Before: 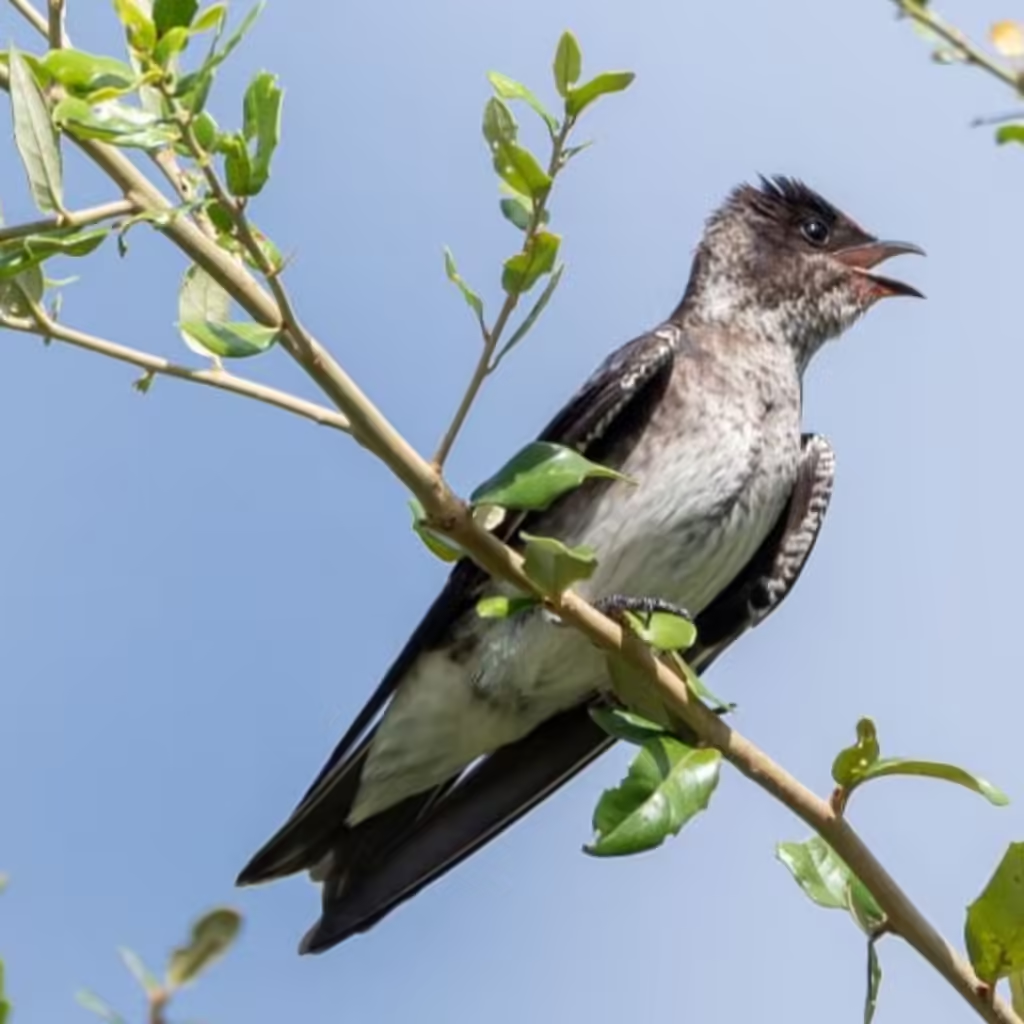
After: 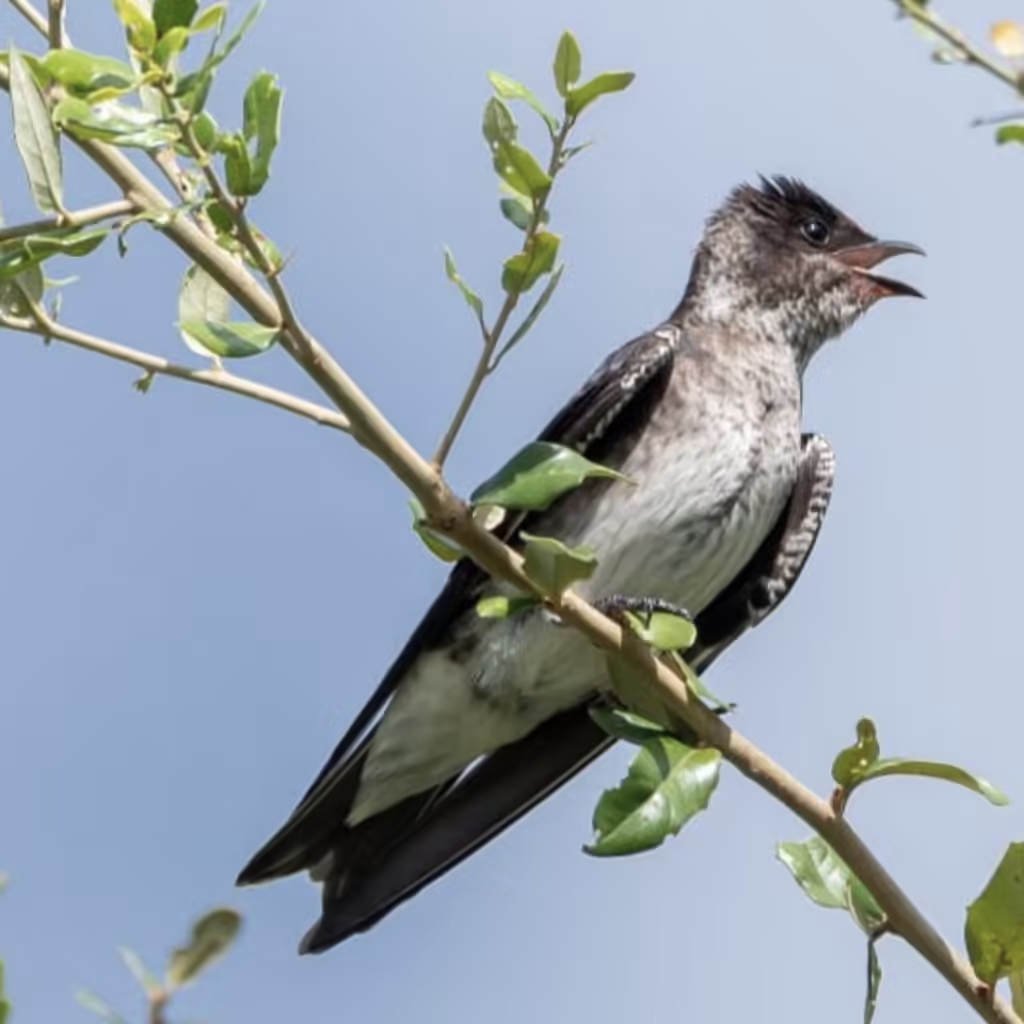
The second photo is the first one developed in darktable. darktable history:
color correction: highlights b* -0.014, saturation 0.79
